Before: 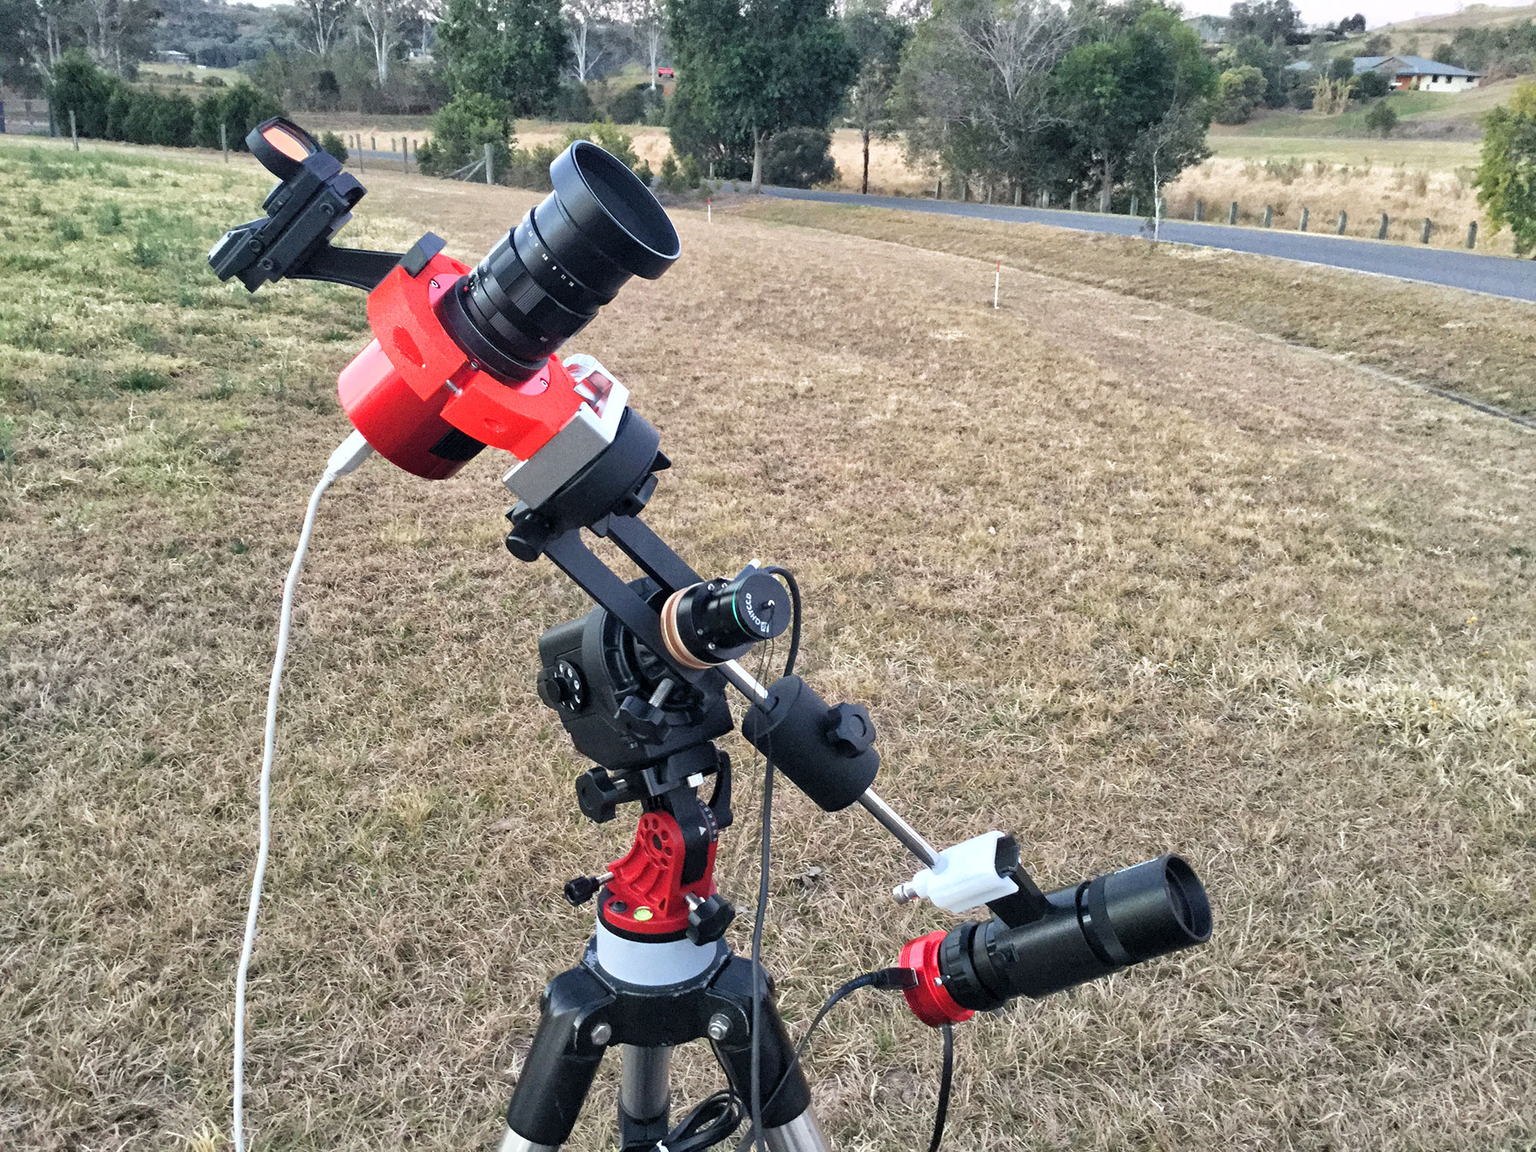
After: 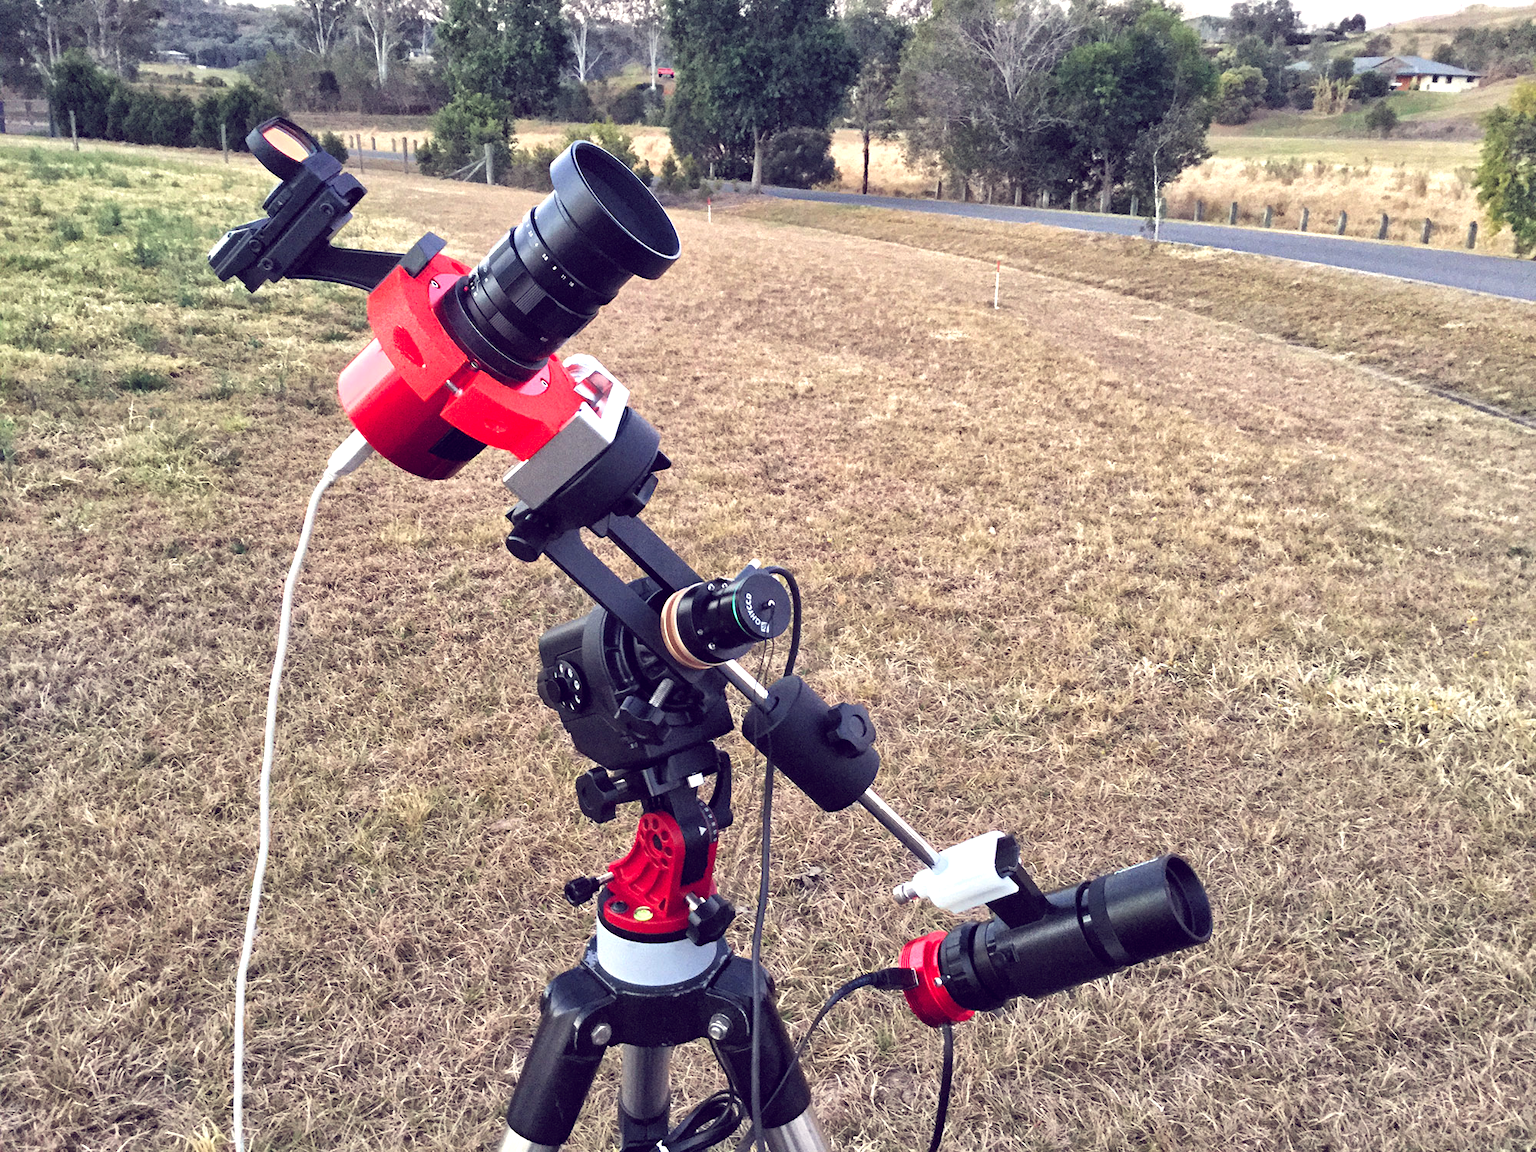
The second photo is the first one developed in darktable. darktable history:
color balance: lift [1.001, 0.997, 0.99, 1.01], gamma [1.007, 1, 0.975, 1.025], gain [1, 1.065, 1.052, 0.935], contrast 13.25%
